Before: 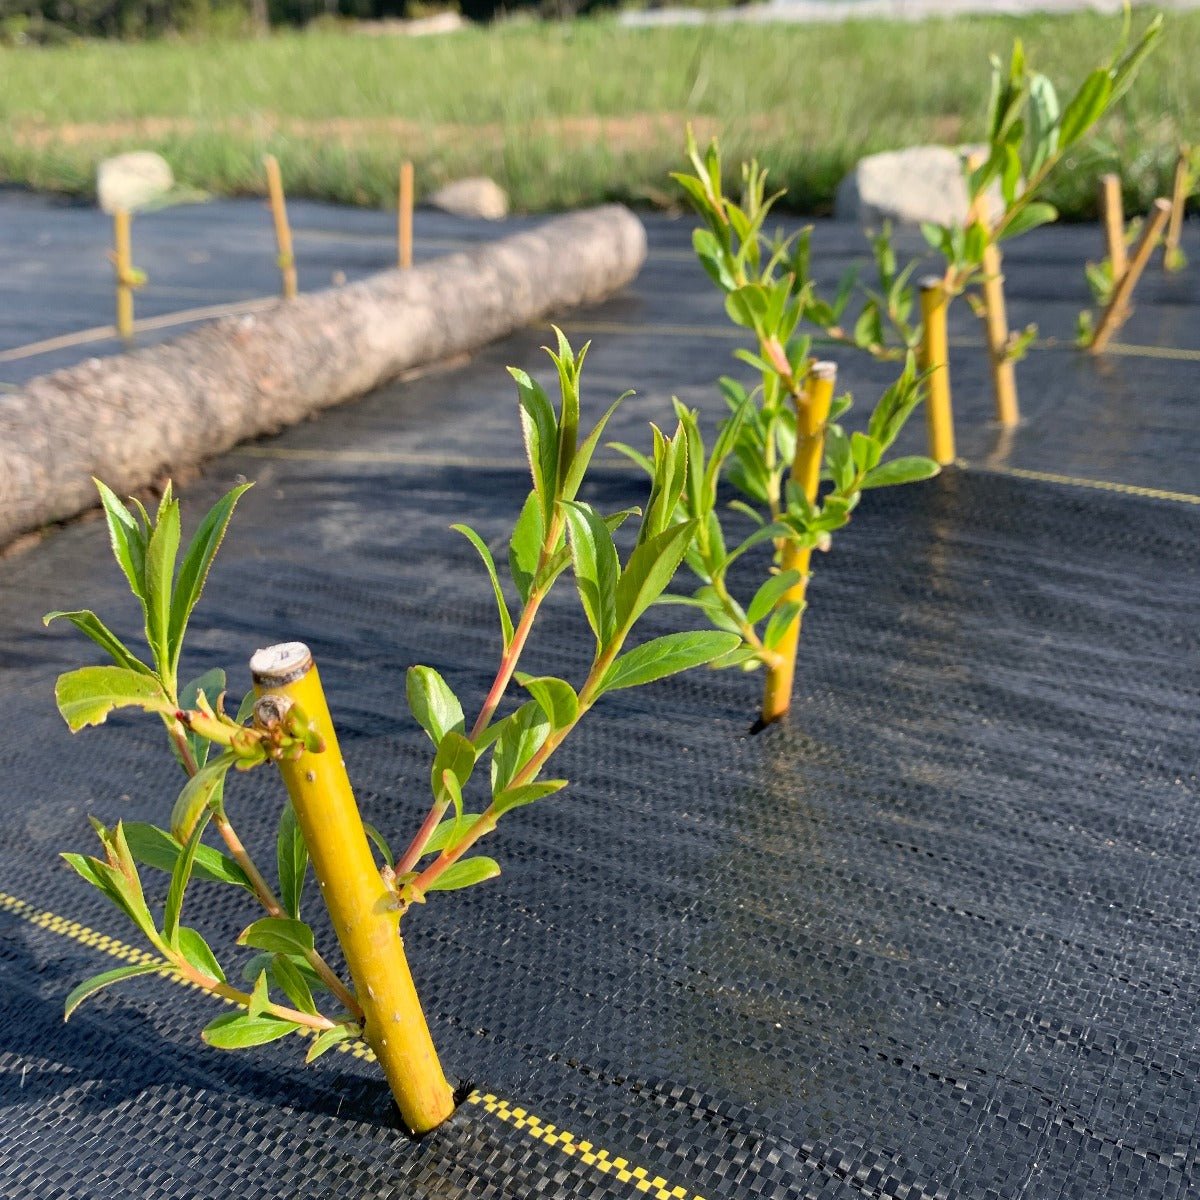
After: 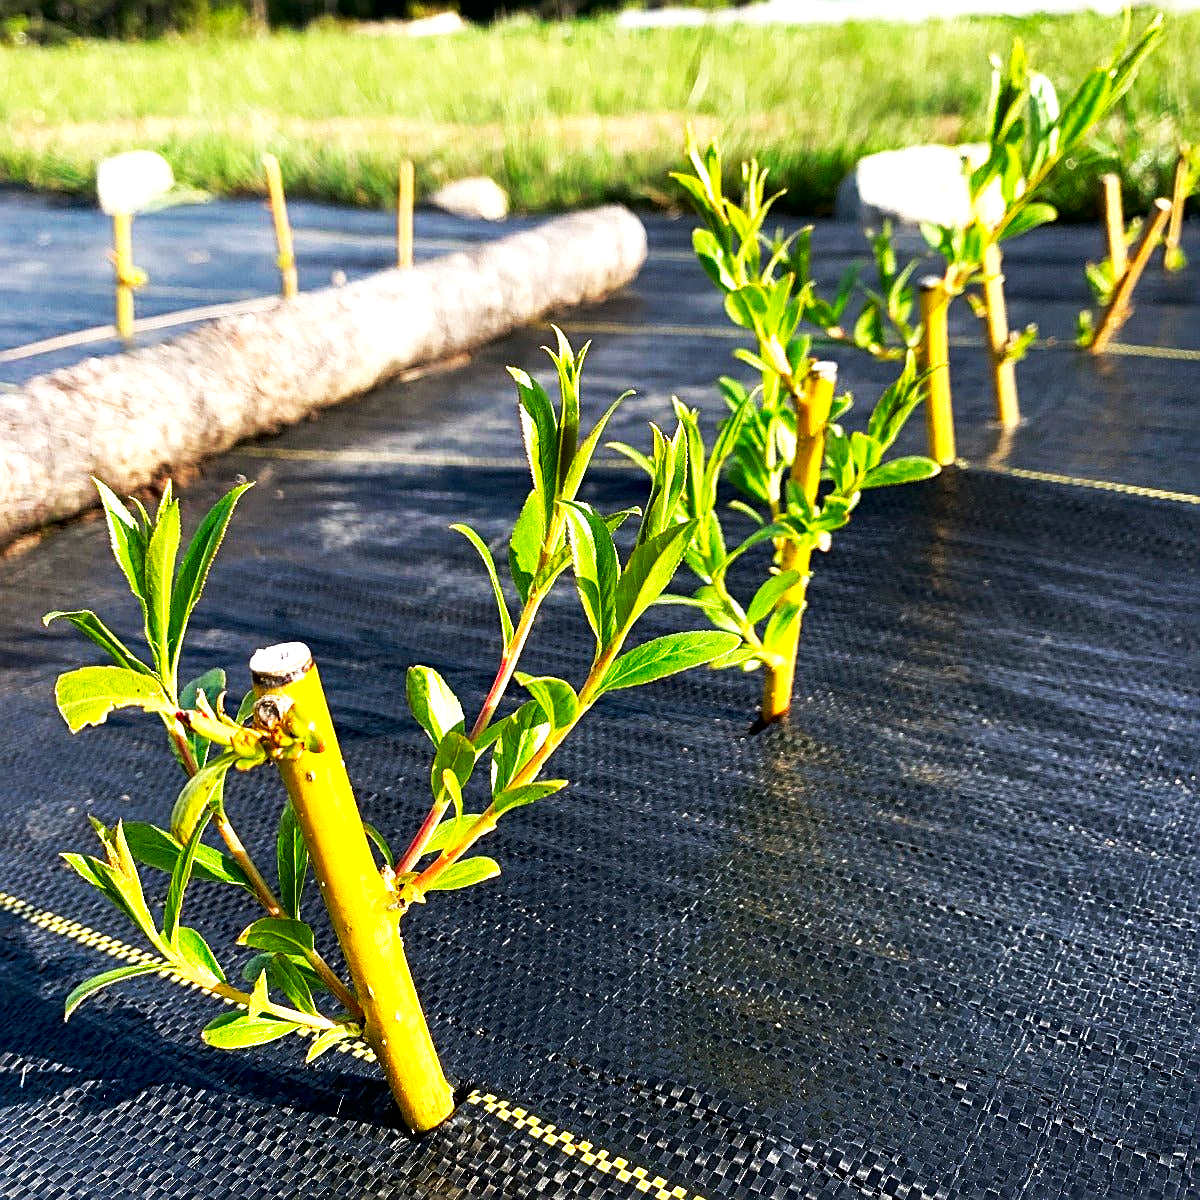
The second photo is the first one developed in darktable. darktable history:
contrast brightness saturation: brightness -0.253, saturation 0.201
exposure: exposure 0.25 EV, compensate highlight preservation false
sharpen: amount 0.745
base curve: curves: ch0 [(0, 0) (0.257, 0.25) (0.482, 0.586) (0.757, 0.871) (1, 1)], preserve colors none
tone equalizer: -8 EV -0.768 EV, -7 EV -0.731 EV, -6 EV -0.586 EV, -5 EV -0.373 EV, -3 EV 0.392 EV, -2 EV 0.6 EV, -1 EV 0.698 EV, +0 EV 0.765 EV, mask exposure compensation -0.496 EV
